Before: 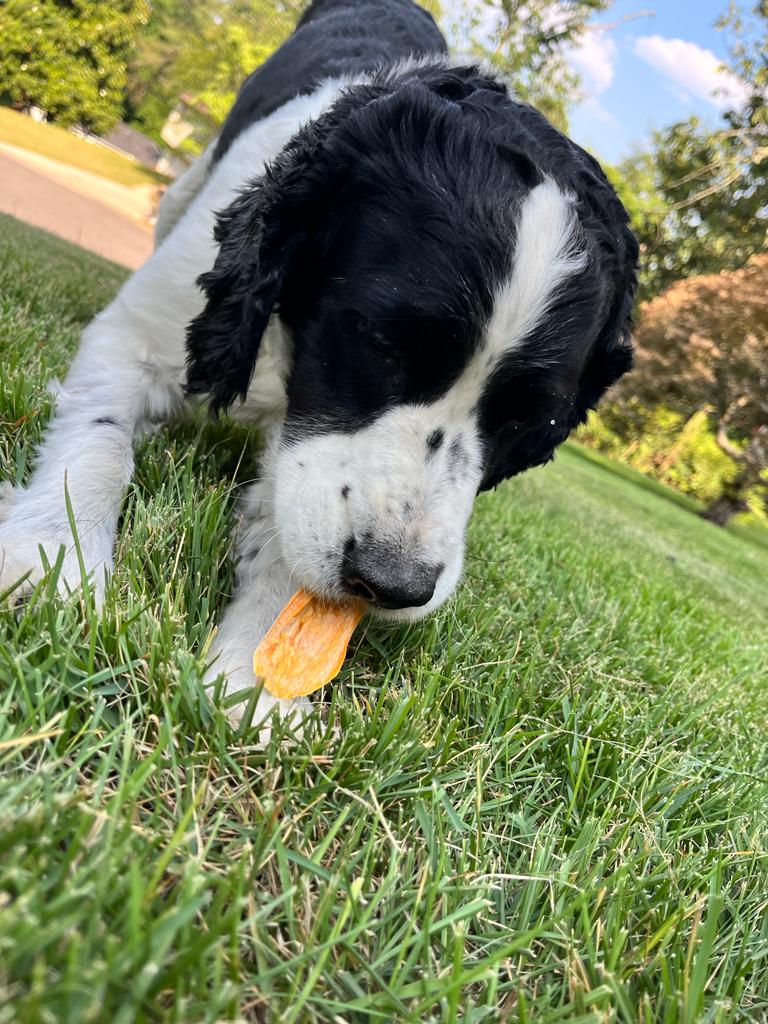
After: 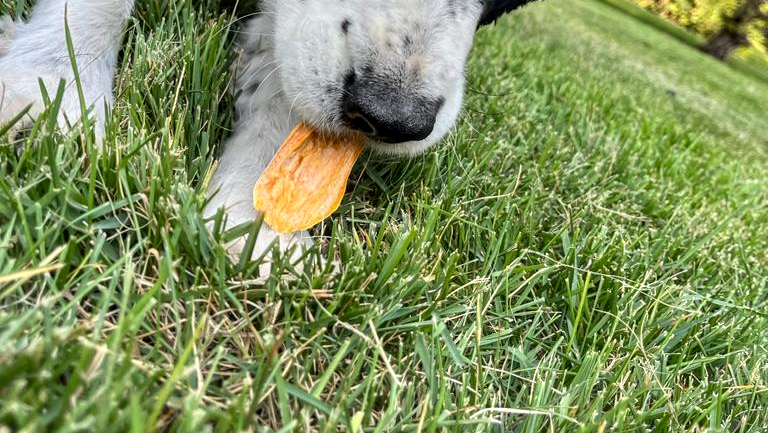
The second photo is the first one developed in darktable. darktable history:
shadows and highlights: shadows 52.89, soften with gaussian
crop: top 45.548%, bottom 12.112%
local contrast: detail 130%
